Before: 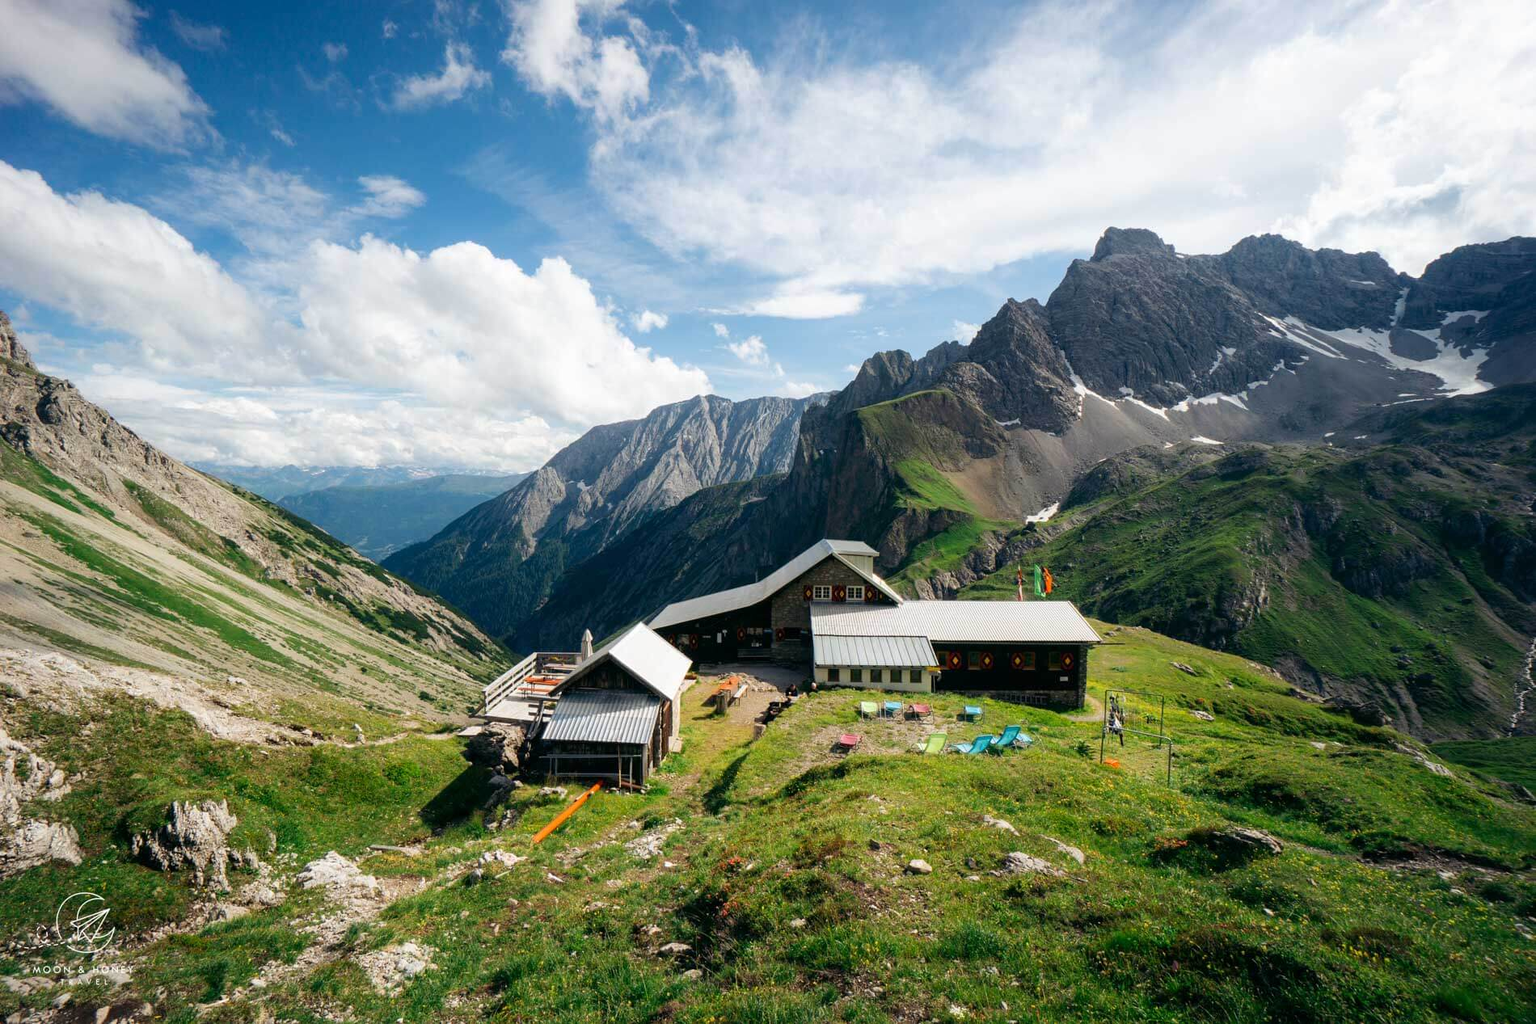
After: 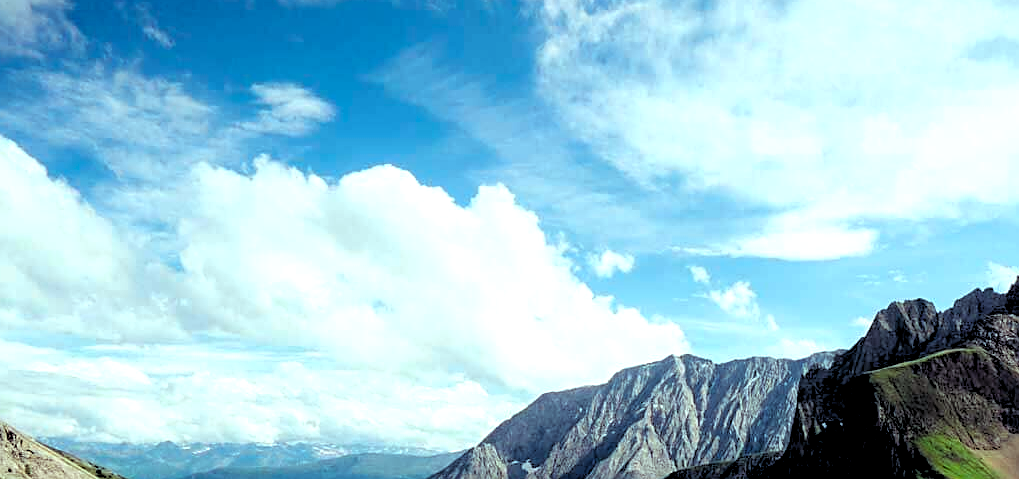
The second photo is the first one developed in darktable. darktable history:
sharpen: on, module defaults
crop: left 10.121%, top 10.631%, right 36.218%, bottom 51.526%
color balance rgb: shadows lift › luminance 0.49%, shadows lift › chroma 6.83%, shadows lift › hue 300.29°, power › hue 208.98°, highlights gain › luminance 20.24%, highlights gain › chroma 2.73%, highlights gain › hue 173.85°, perceptual saturation grading › global saturation 18.05%
rgb levels: levels [[0.034, 0.472, 0.904], [0, 0.5, 1], [0, 0.5, 1]]
